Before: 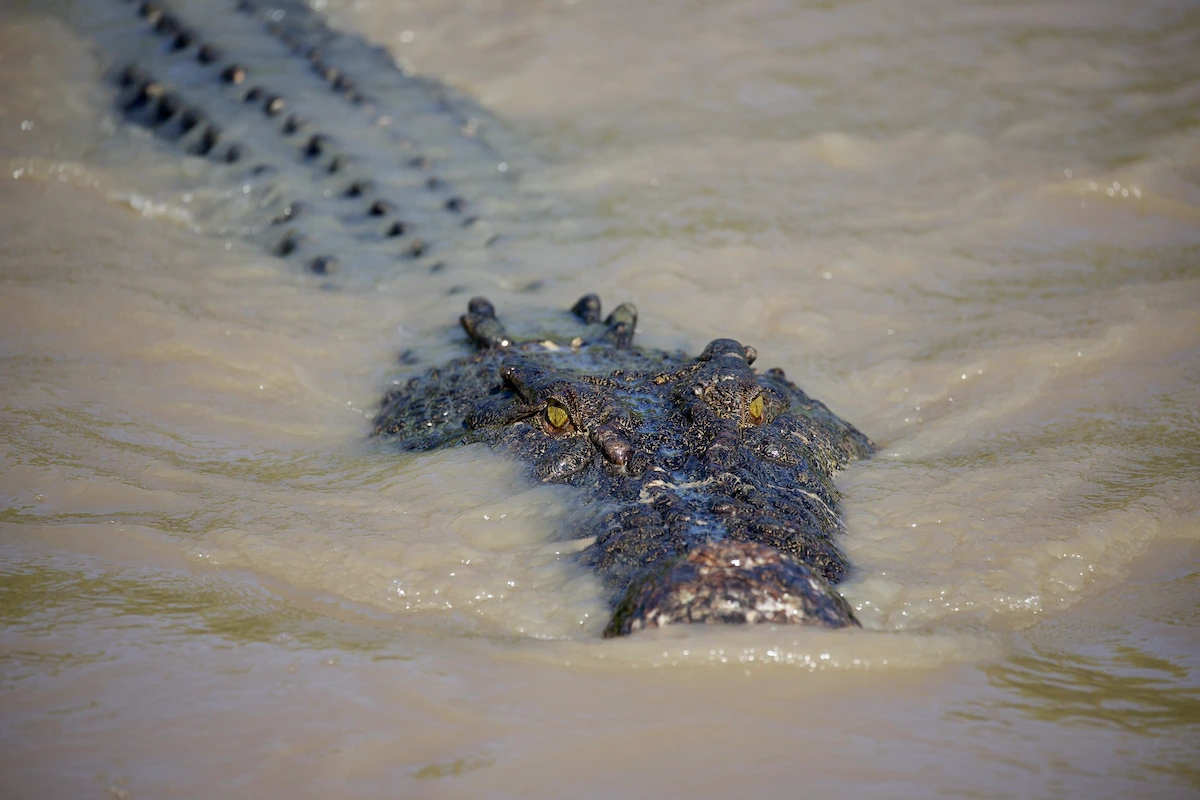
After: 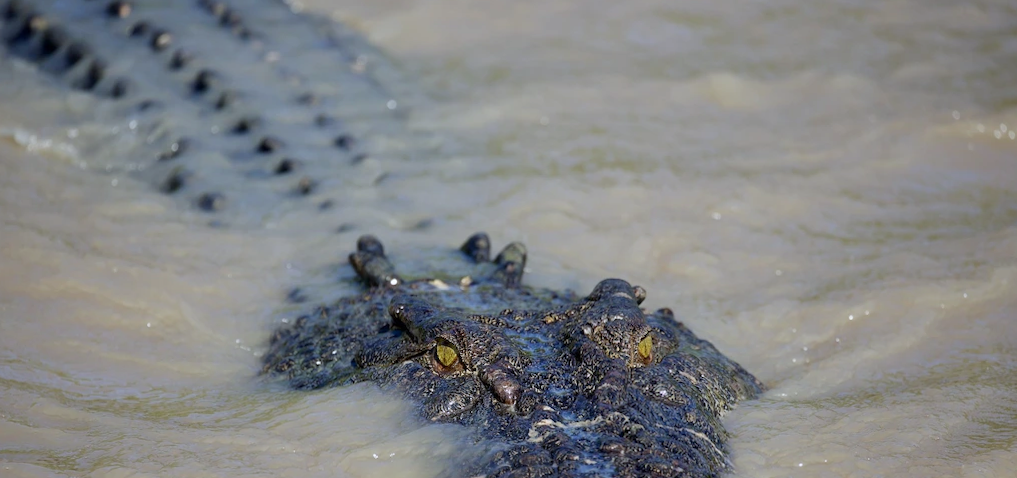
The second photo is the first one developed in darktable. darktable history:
white balance: red 0.967, blue 1.049
exposure: compensate highlight preservation false
rotate and perspective: rotation 0.174°, lens shift (vertical) 0.013, lens shift (horizontal) 0.019, shear 0.001, automatic cropping original format, crop left 0.007, crop right 0.991, crop top 0.016, crop bottom 0.997
crop and rotate: left 9.345%, top 7.22%, right 4.982%, bottom 32.331%
